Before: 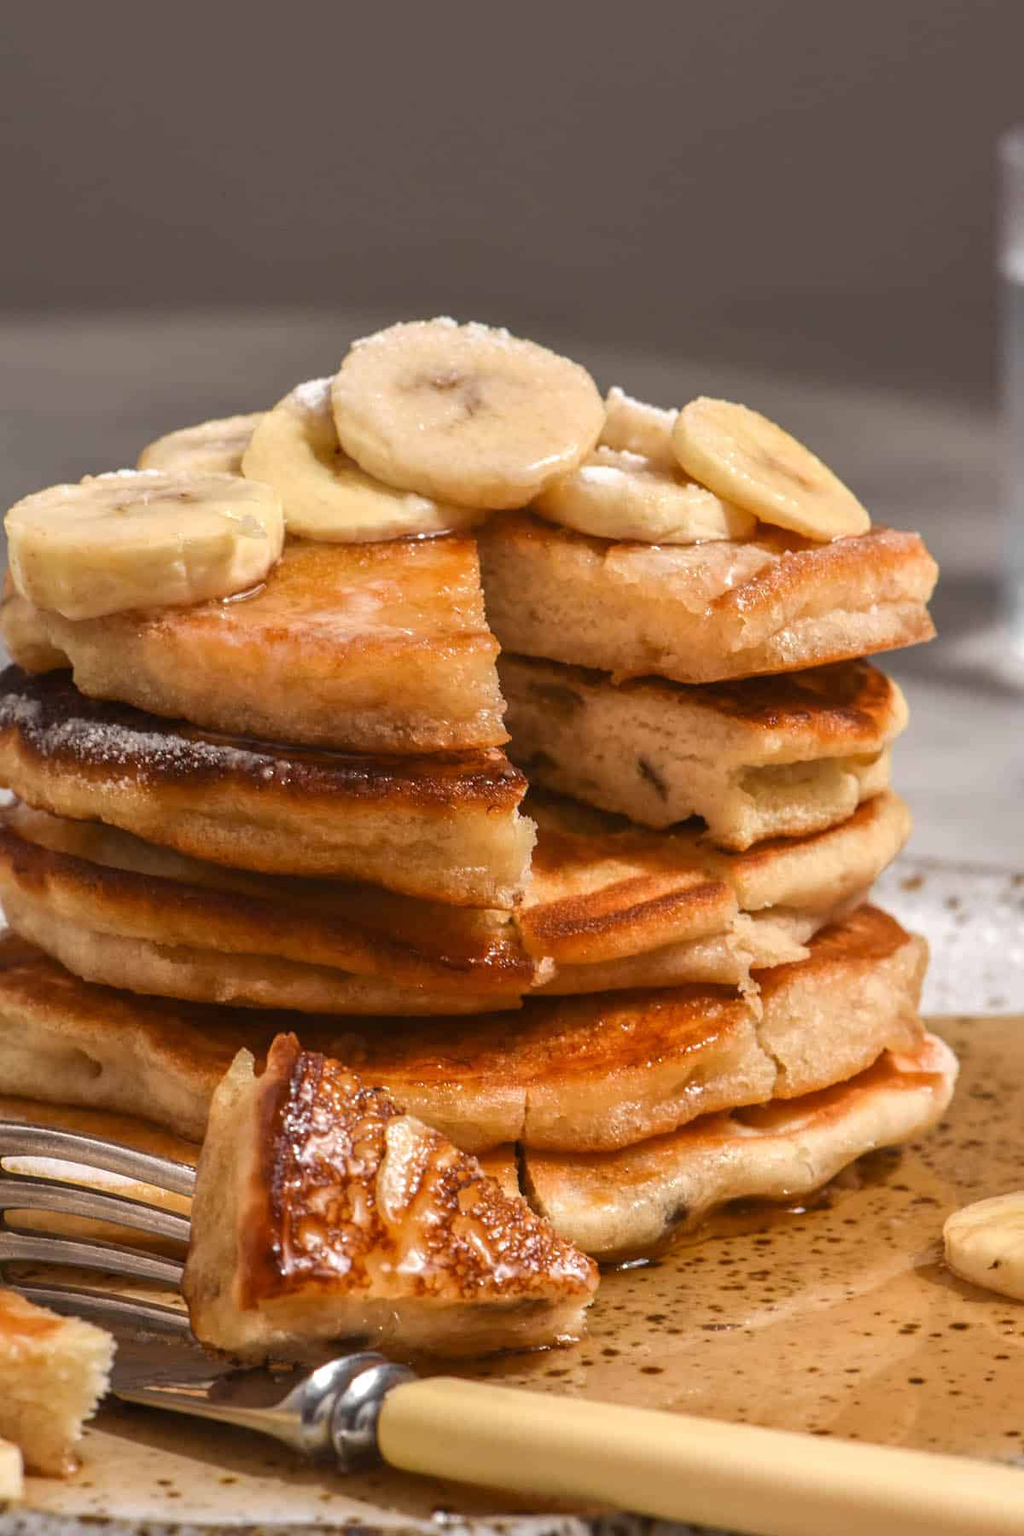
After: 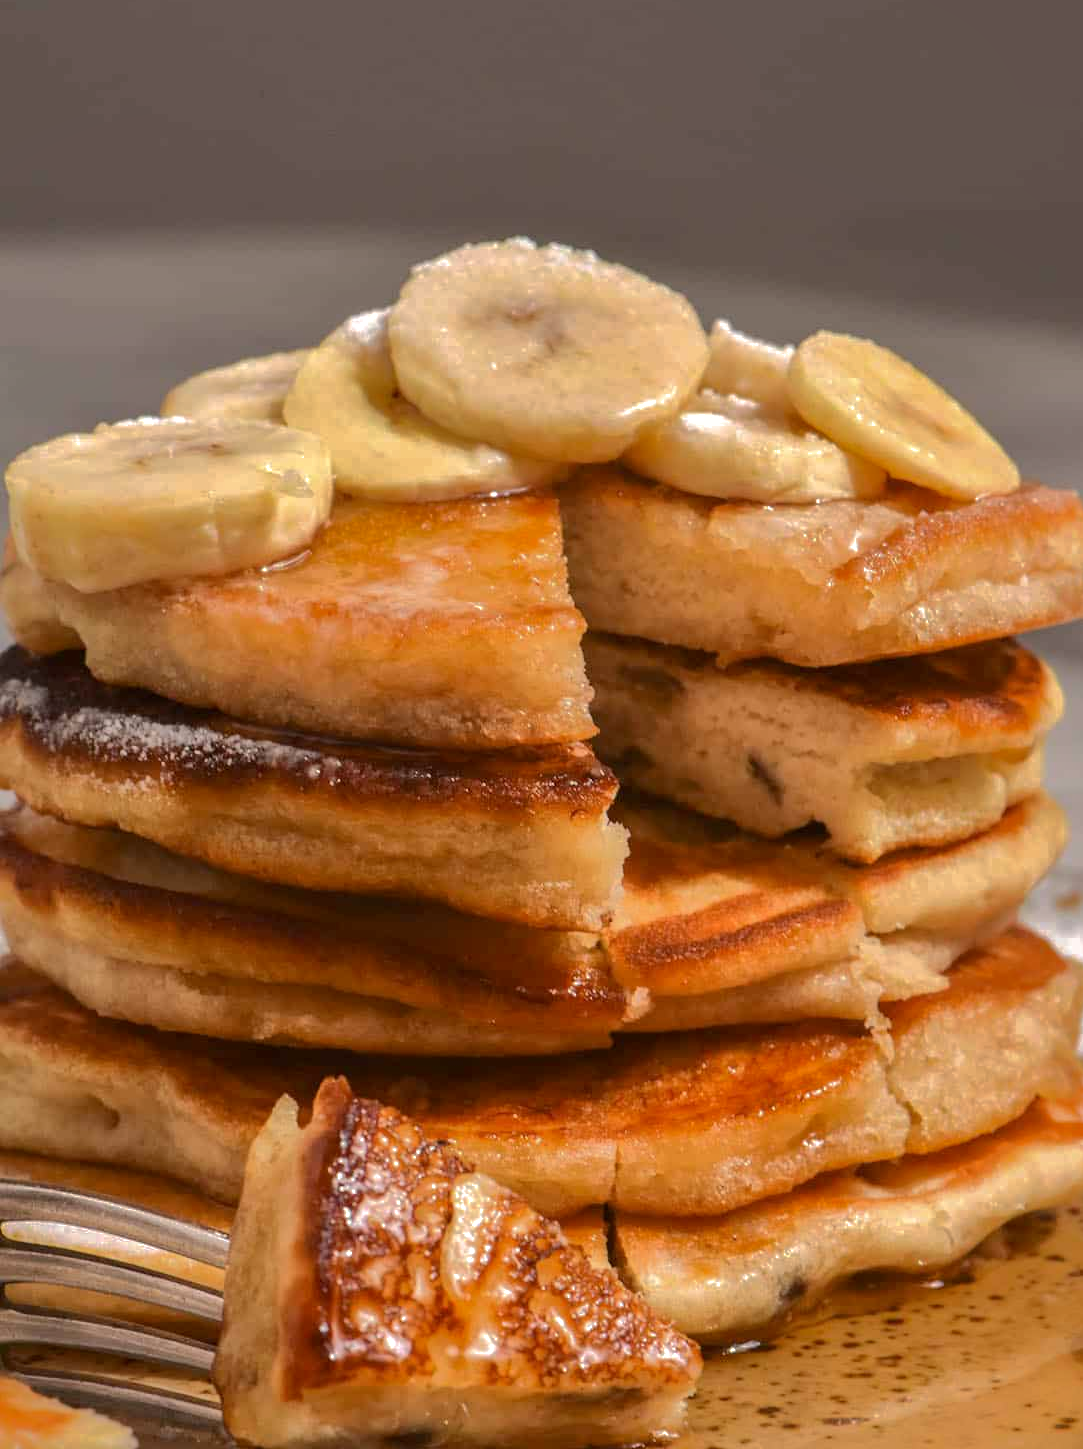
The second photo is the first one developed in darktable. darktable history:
shadows and highlights: shadows -19.51, highlights -73.42
crop: top 7.492%, right 9.735%, bottom 11.984%
exposure: black level correction 0.001, exposure 0.143 EV, compensate exposure bias true, compensate highlight preservation false
